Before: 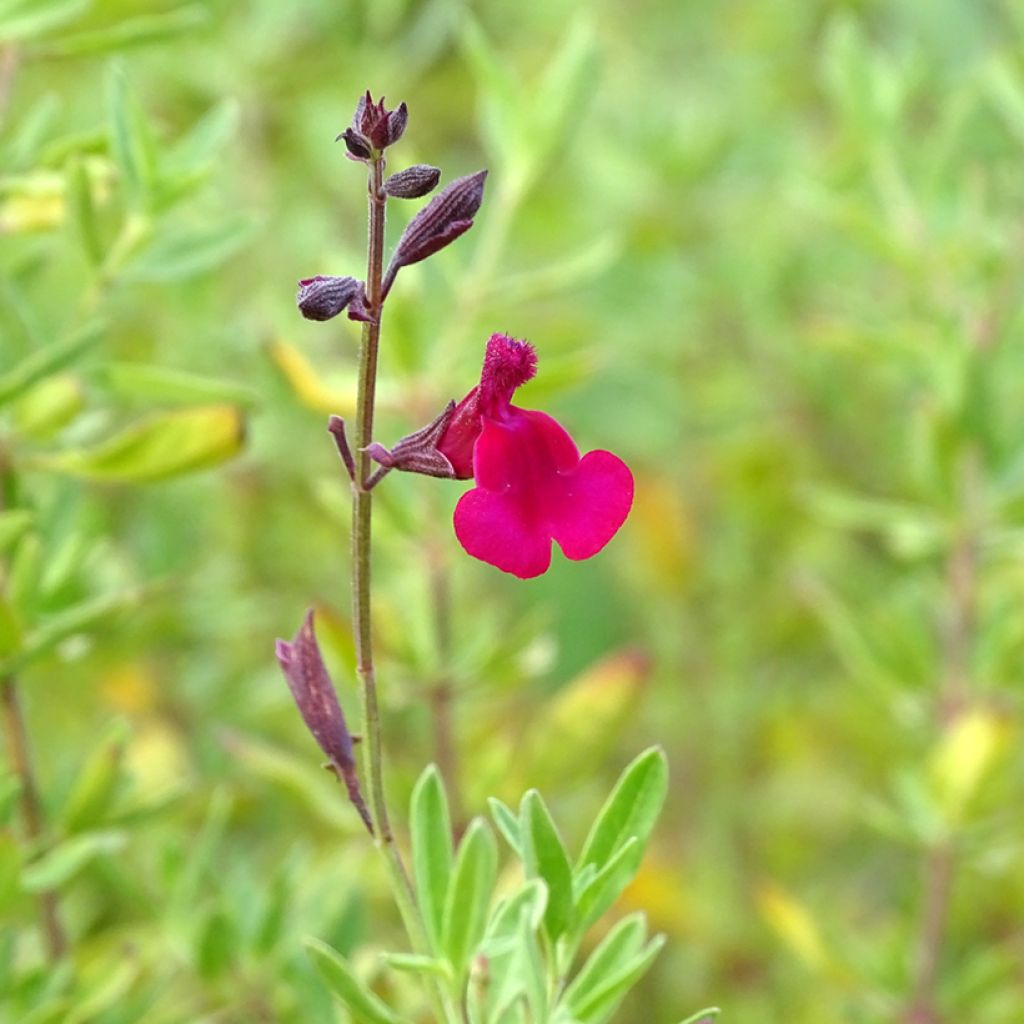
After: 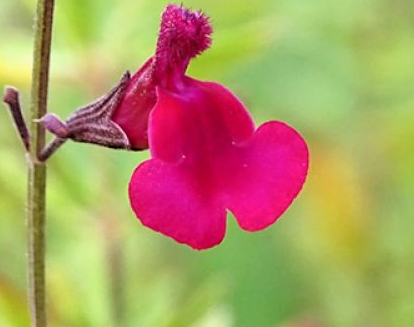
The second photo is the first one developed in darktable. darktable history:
crop: left 31.751%, top 32.172%, right 27.8%, bottom 35.83%
filmic rgb: black relative exposure -3.72 EV, white relative exposure 2.77 EV, dynamic range scaling -5.32%, hardness 3.03
